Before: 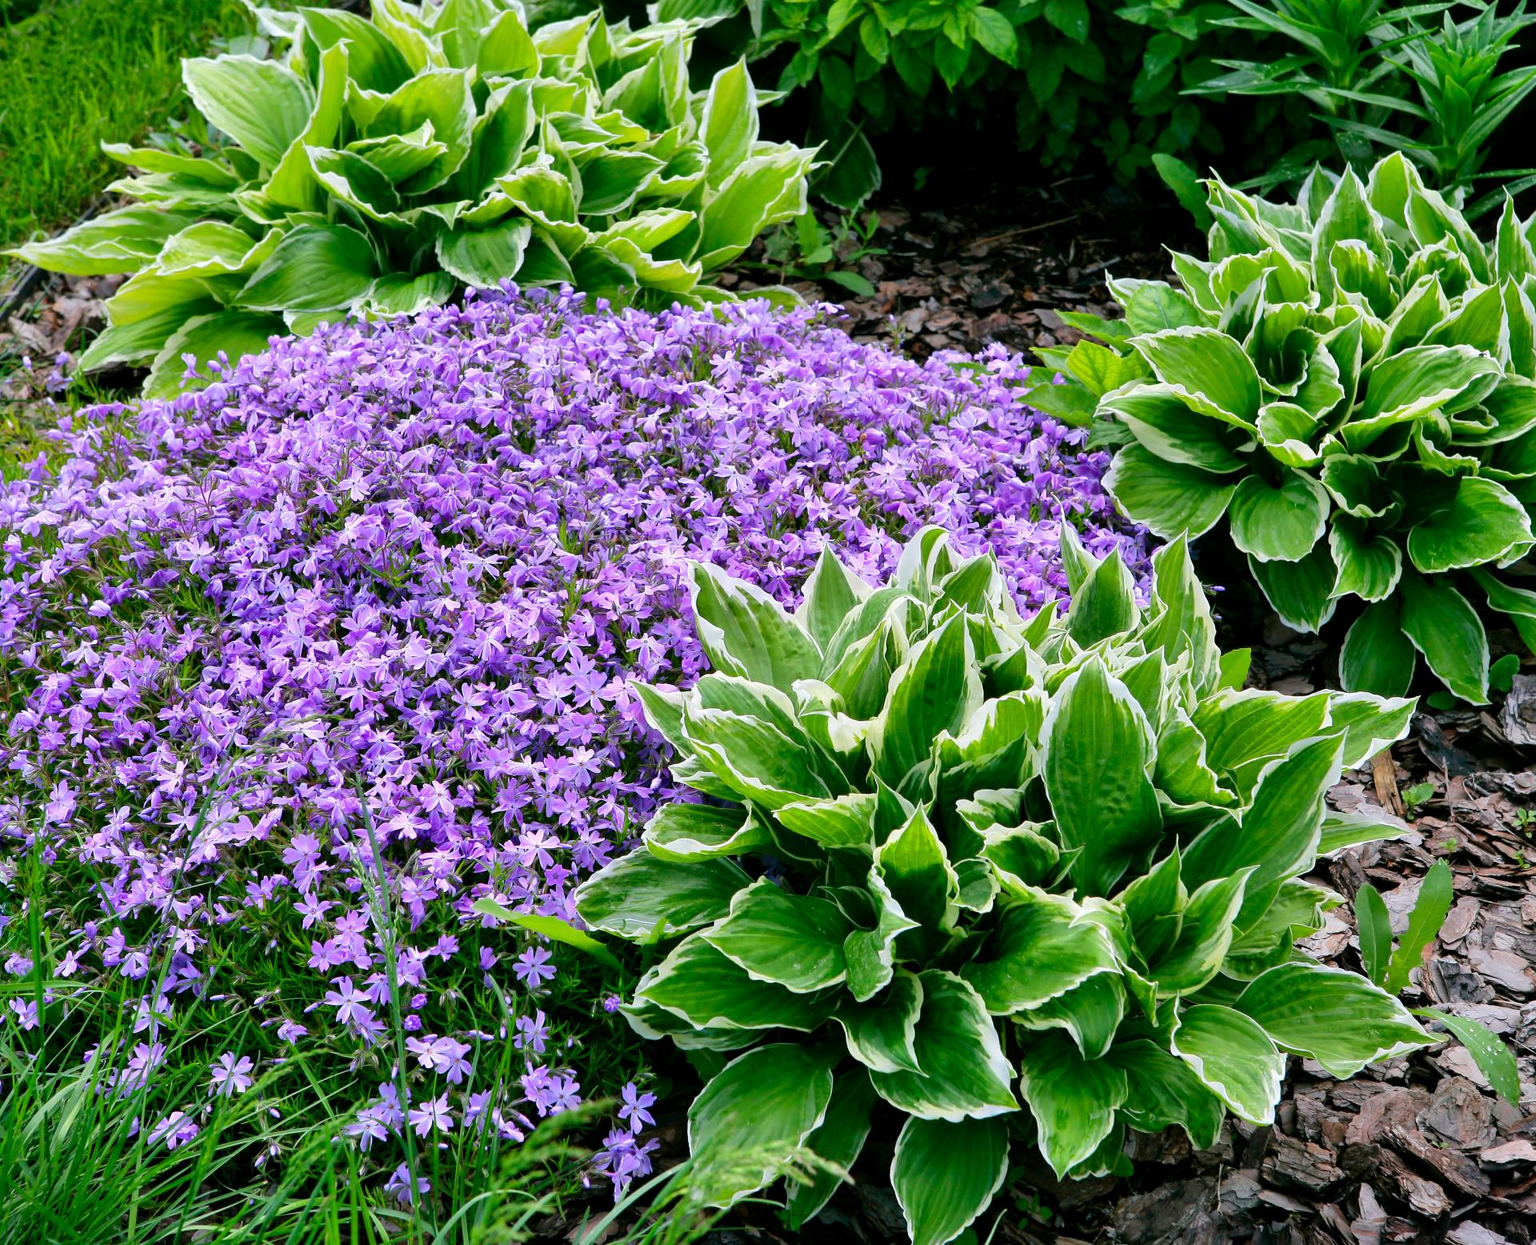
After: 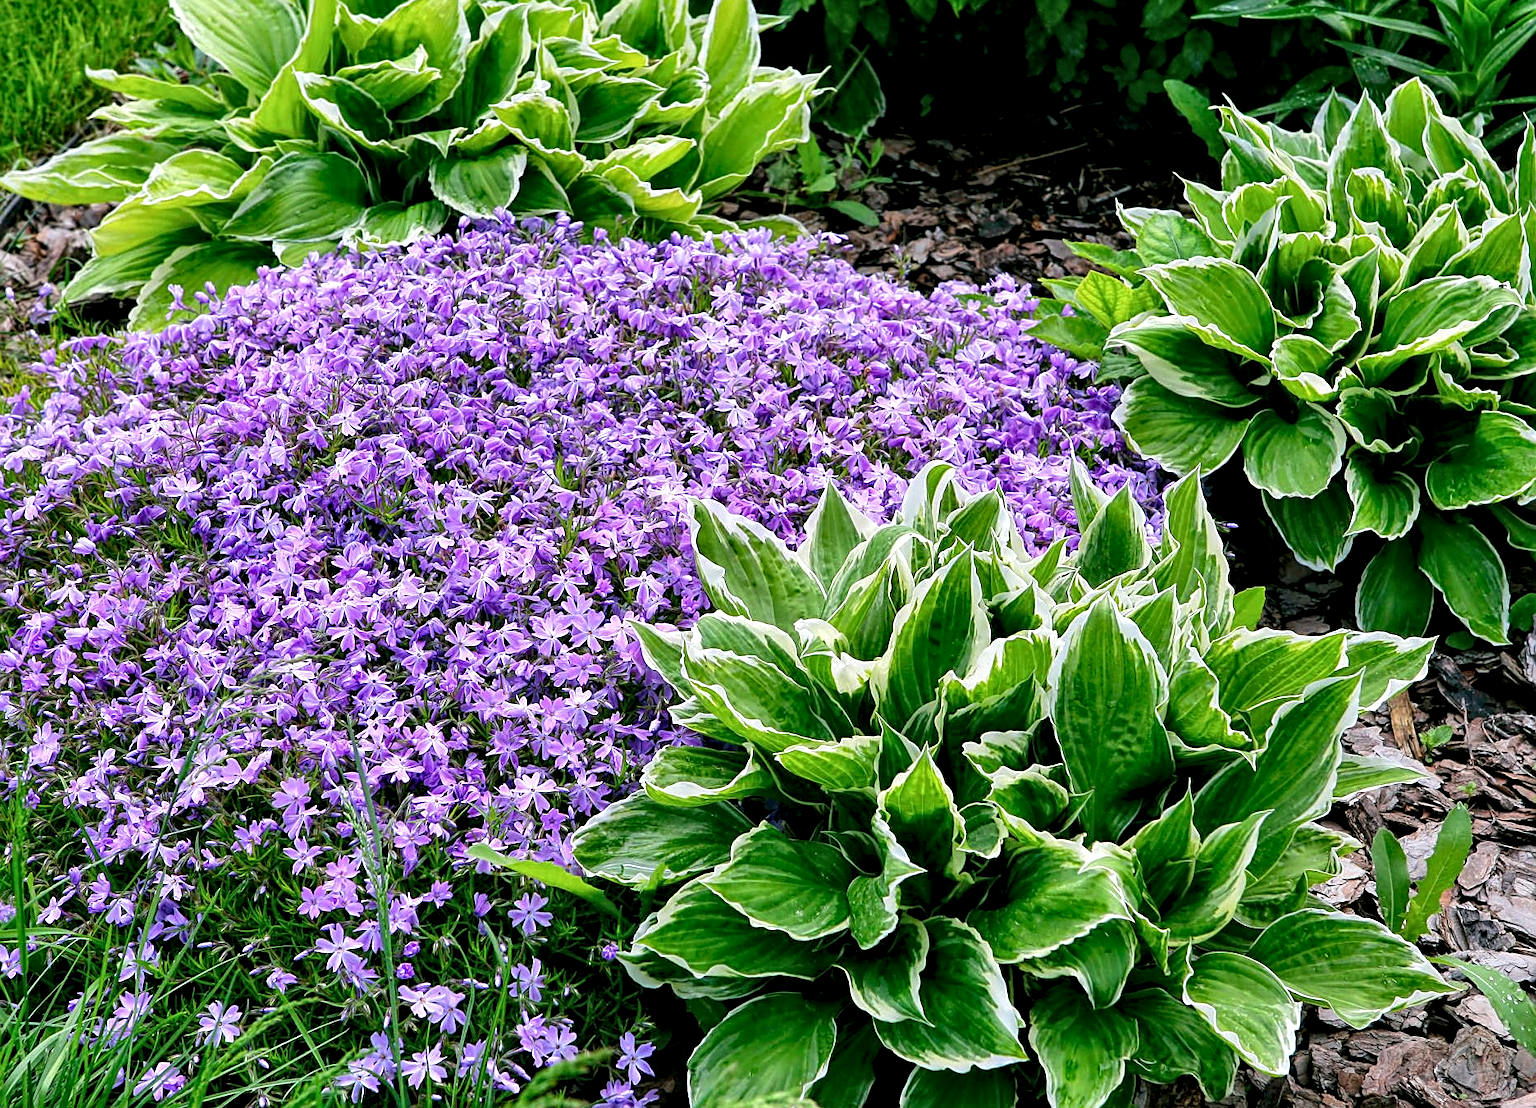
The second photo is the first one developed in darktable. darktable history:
crop: left 1.151%, top 6.147%, right 1.324%, bottom 6.973%
sharpen: on, module defaults
local contrast: highlights 104%, shadows 99%, detail 201%, midtone range 0.2
